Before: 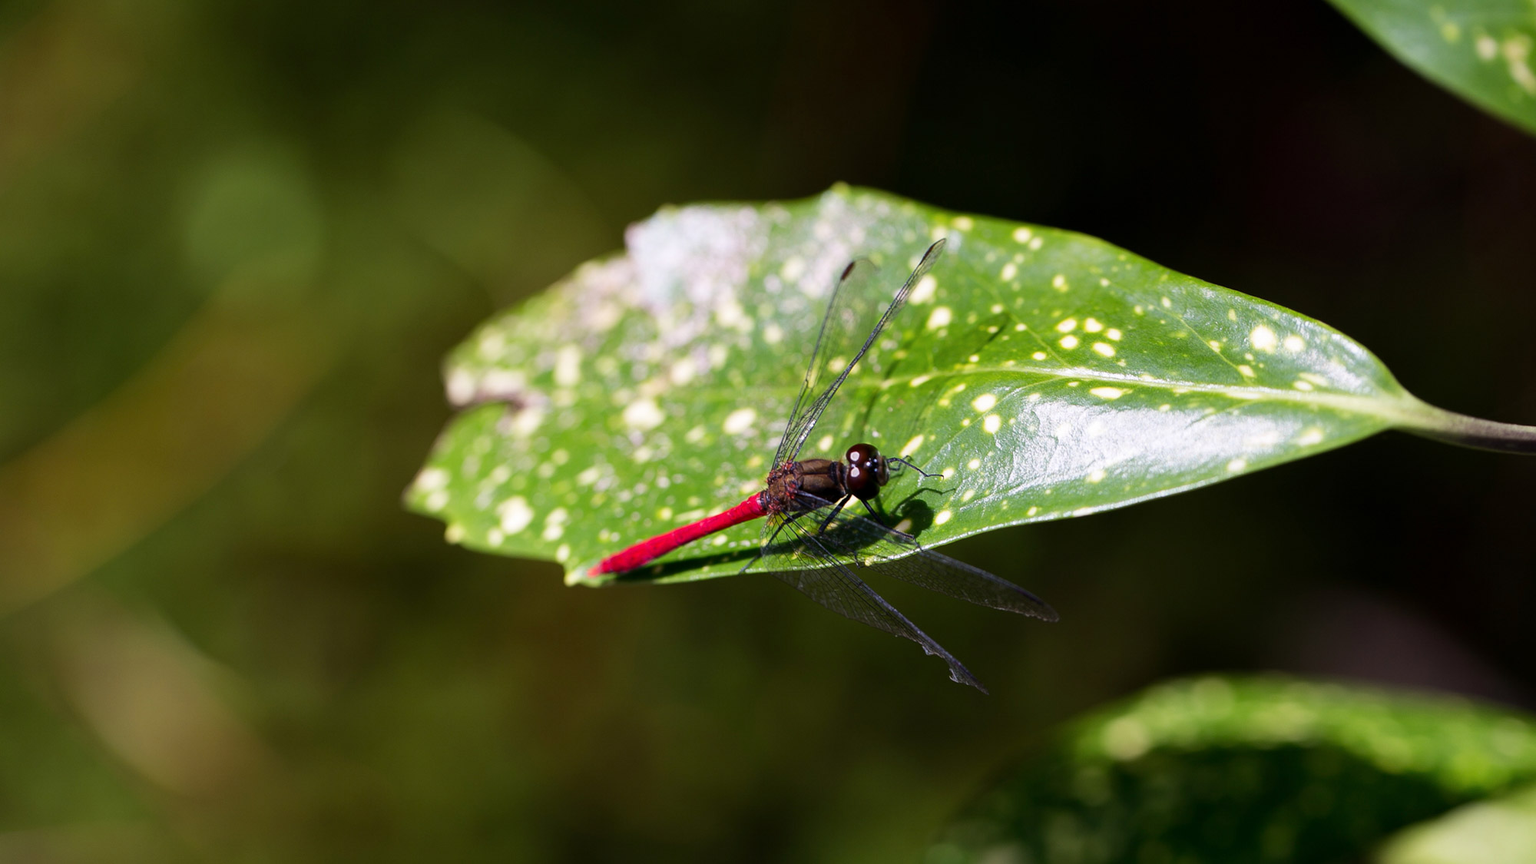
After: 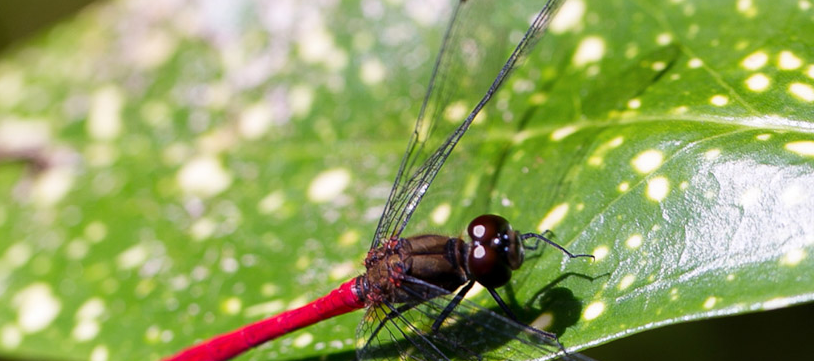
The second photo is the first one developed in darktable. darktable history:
crop: left 31.713%, top 32.269%, right 27.557%, bottom 35.57%
